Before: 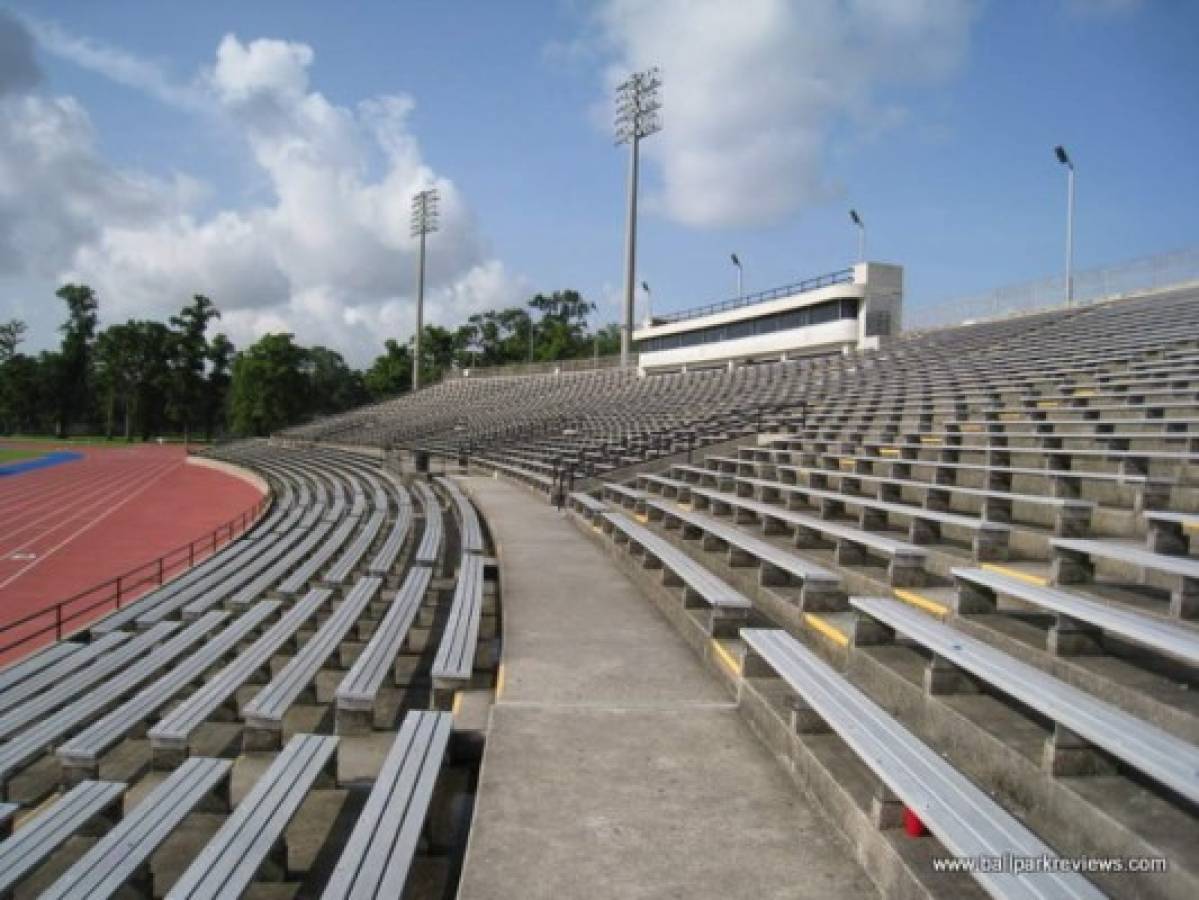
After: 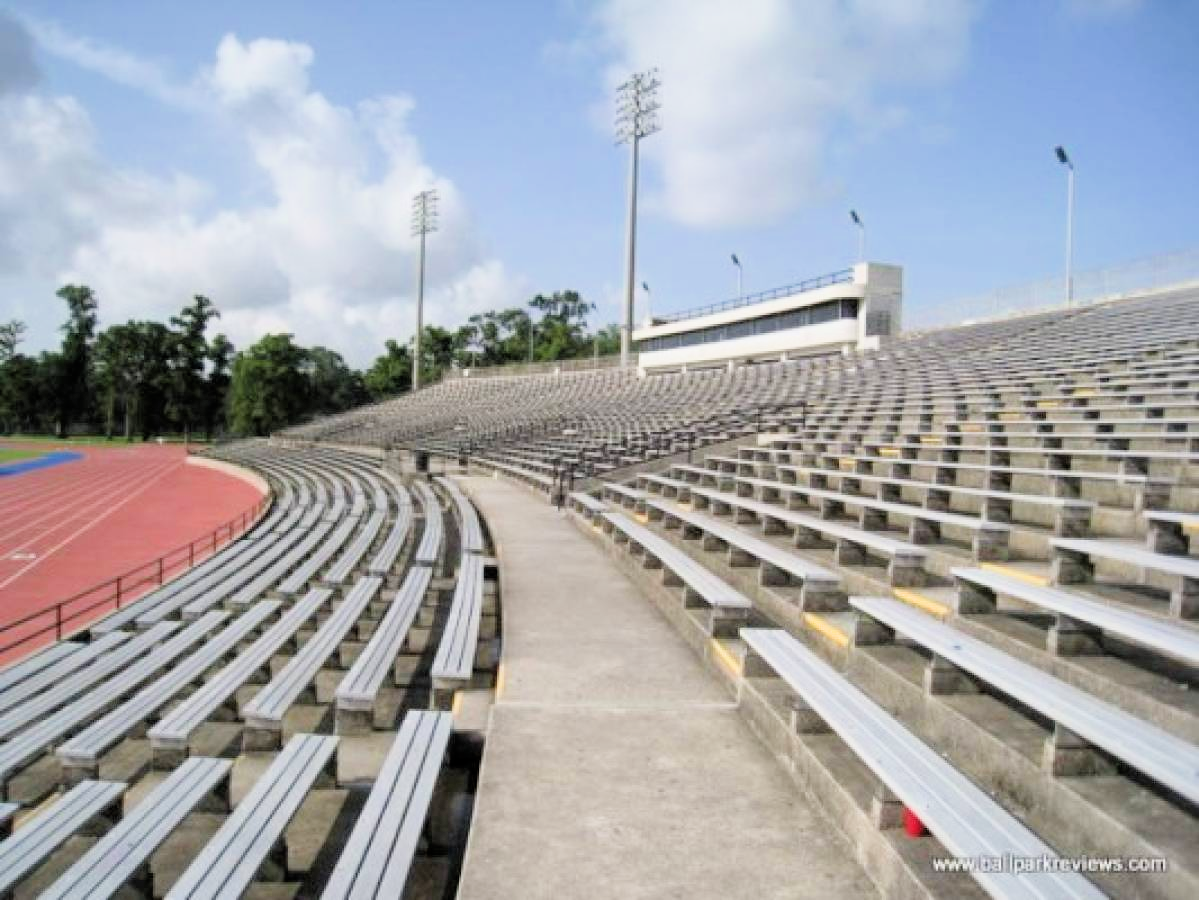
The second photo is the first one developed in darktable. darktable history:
exposure: black level correction 0, exposure 1.1 EV, compensate highlight preservation false
filmic rgb: black relative exposure -7.57 EV, white relative exposure 4.65 EV, target black luminance 0%, hardness 3.57, latitude 50.45%, contrast 1.025, highlights saturation mix 8.76%, shadows ↔ highlights balance -0.206%
